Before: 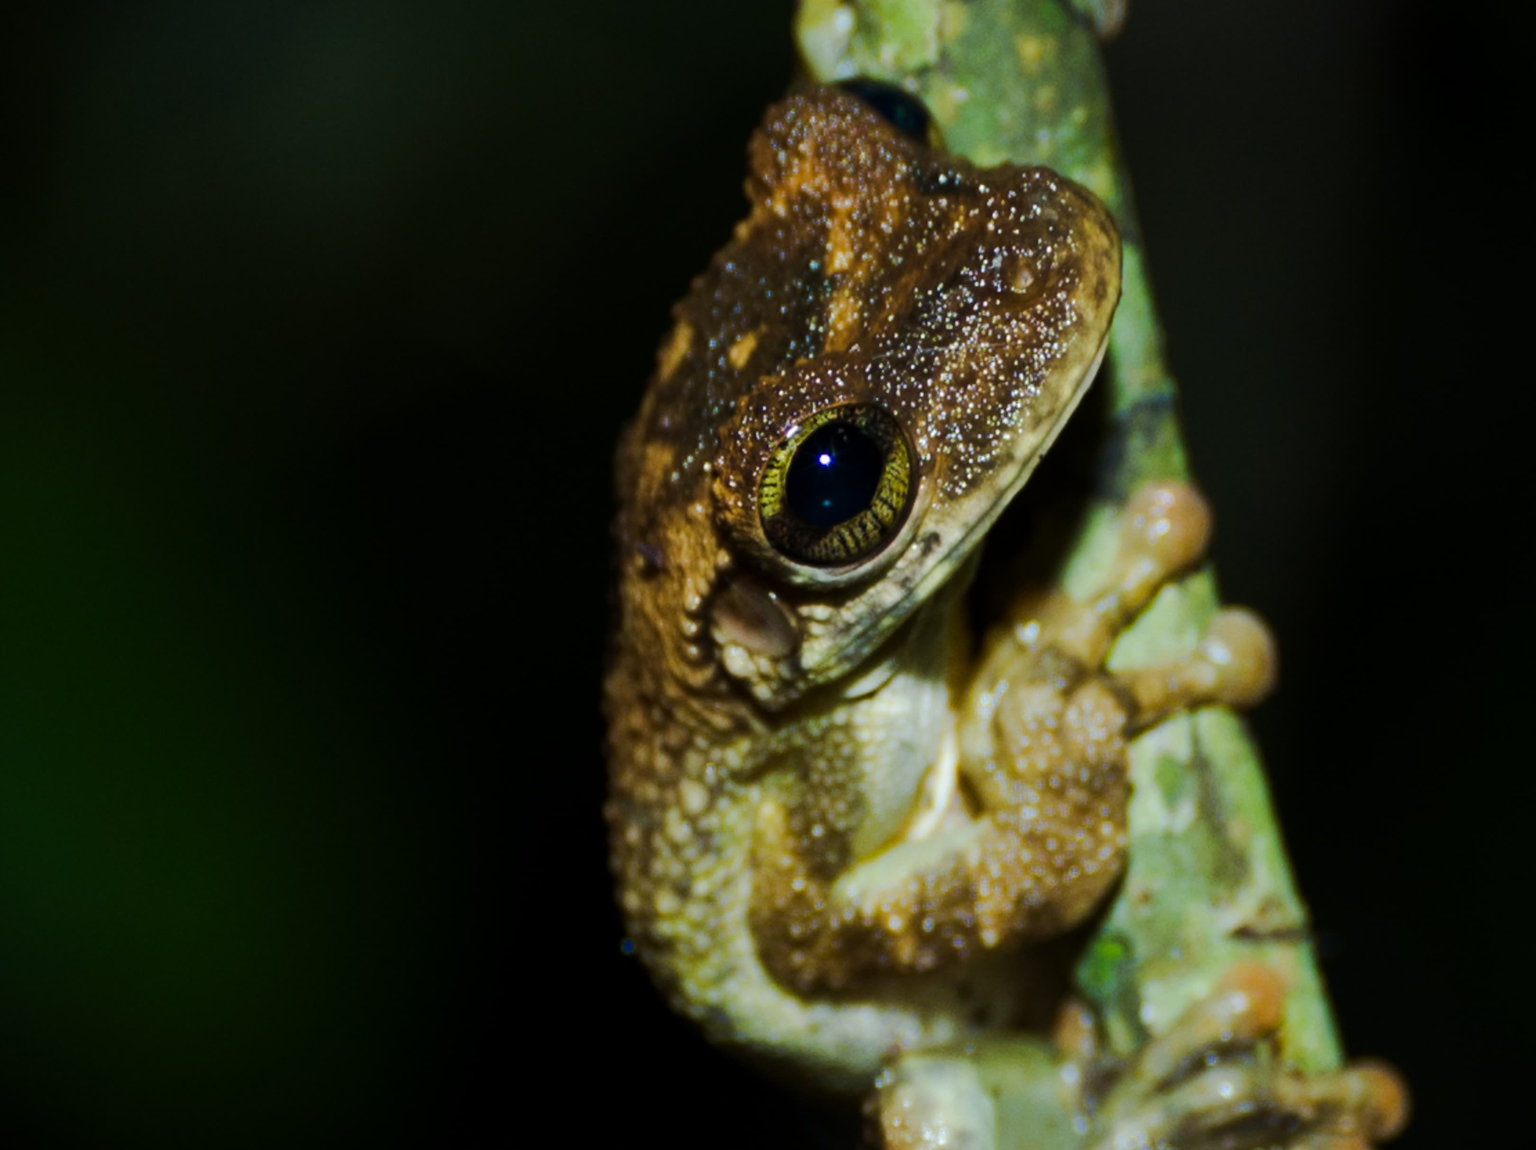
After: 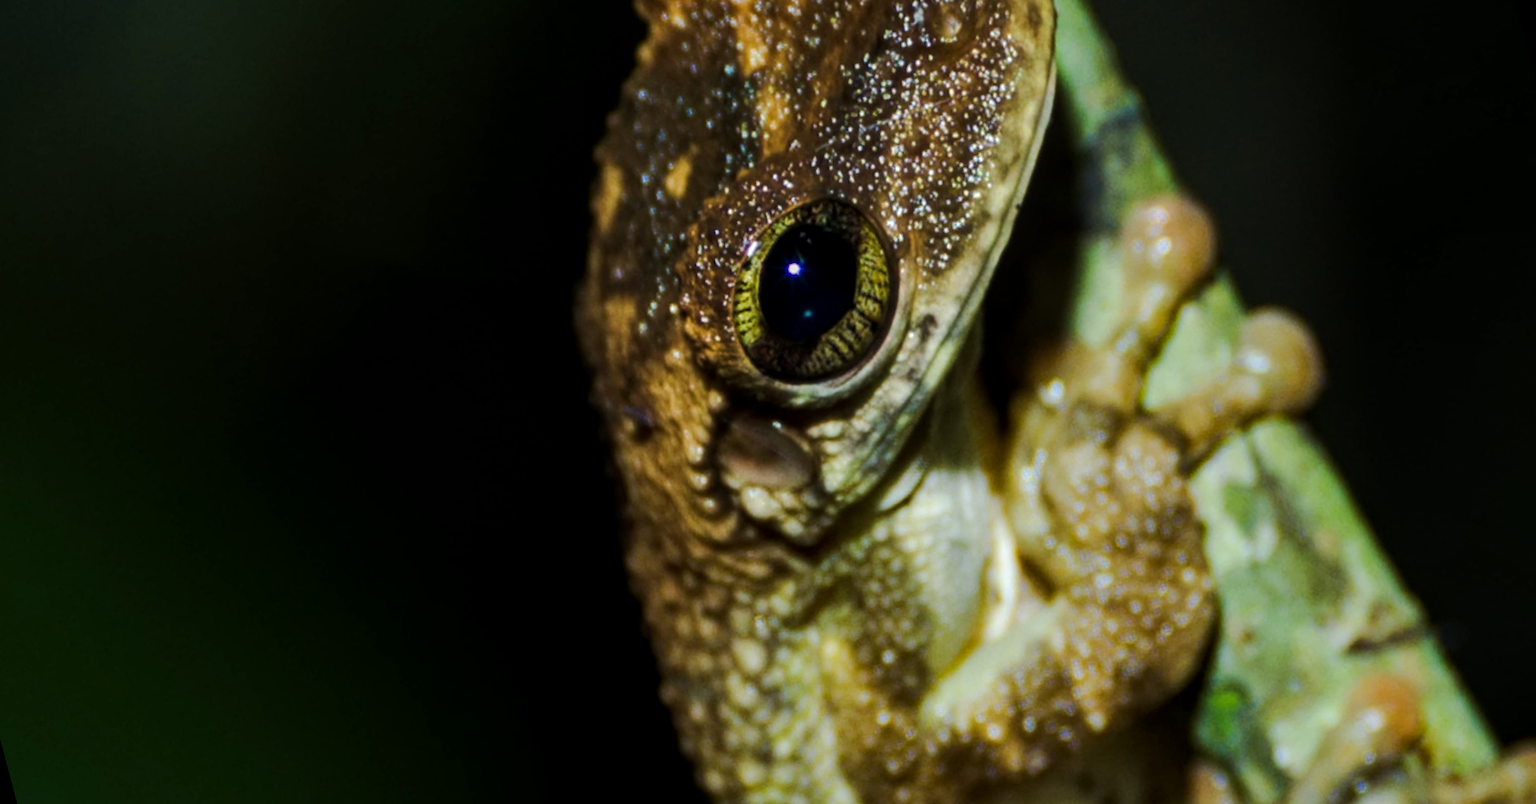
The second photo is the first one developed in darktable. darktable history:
rotate and perspective: rotation -14.8°, crop left 0.1, crop right 0.903, crop top 0.25, crop bottom 0.748
local contrast: on, module defaults
